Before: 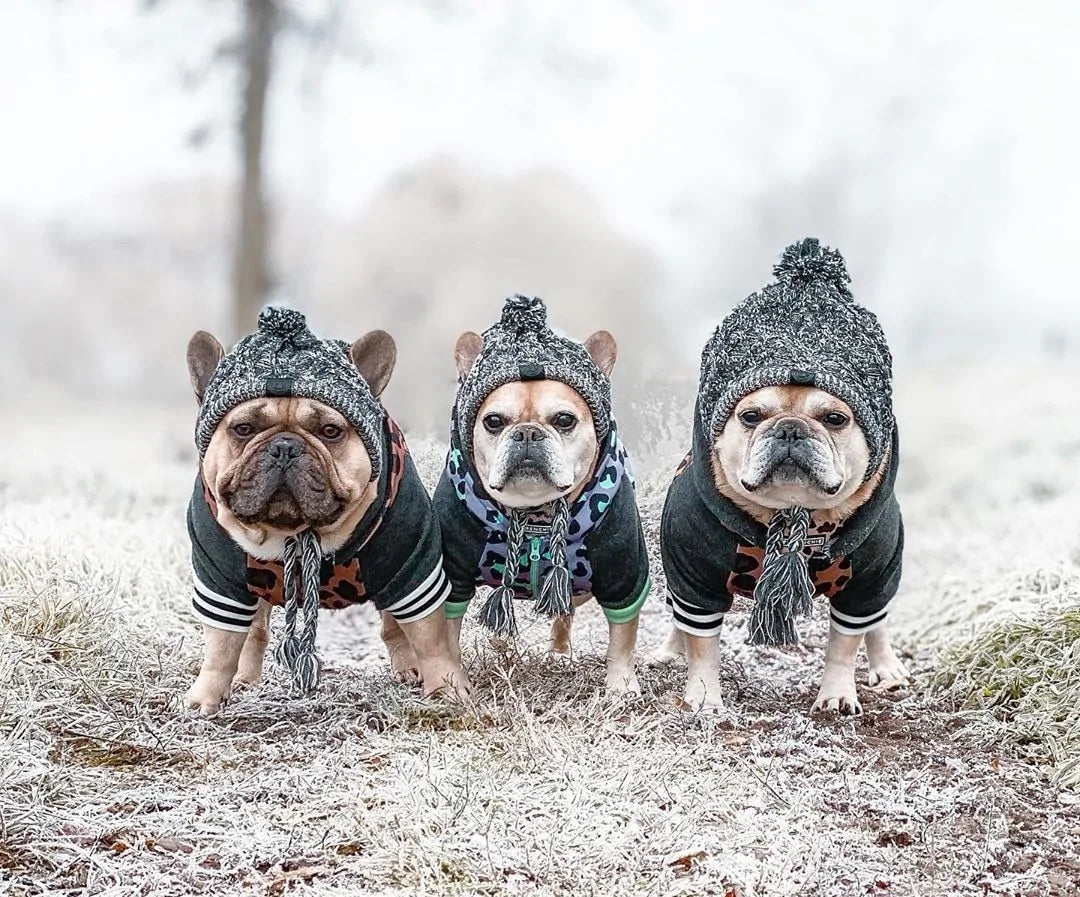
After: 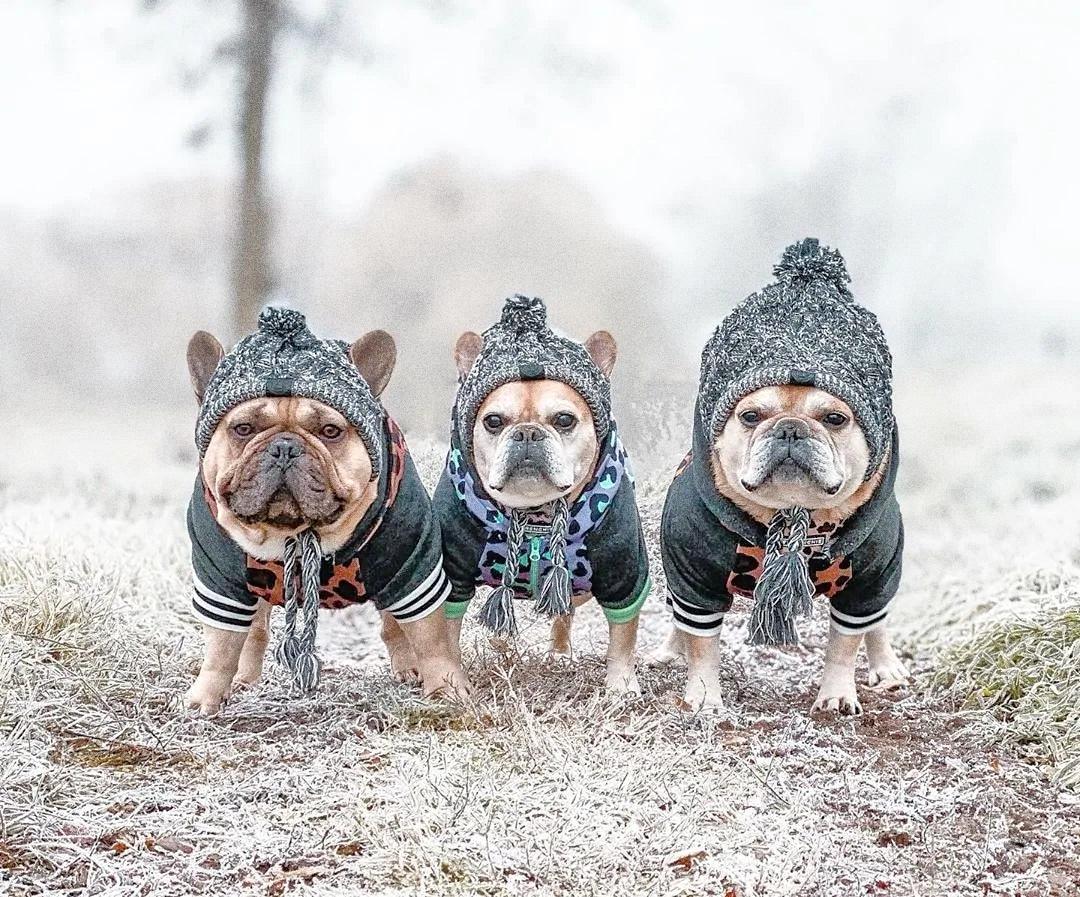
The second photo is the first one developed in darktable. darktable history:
grain: strength 49.07%
tone equalizer: -7 EV 0.15 EV, -6 EV 0.6 EV, -5 EV 1.15 EV, -4 EV 1.33 EV, -3 EV 1.15 EV, -2 EV 0.6 EV, -1 EV 0.15 EV, mask exposure compensation -0.5 EV
